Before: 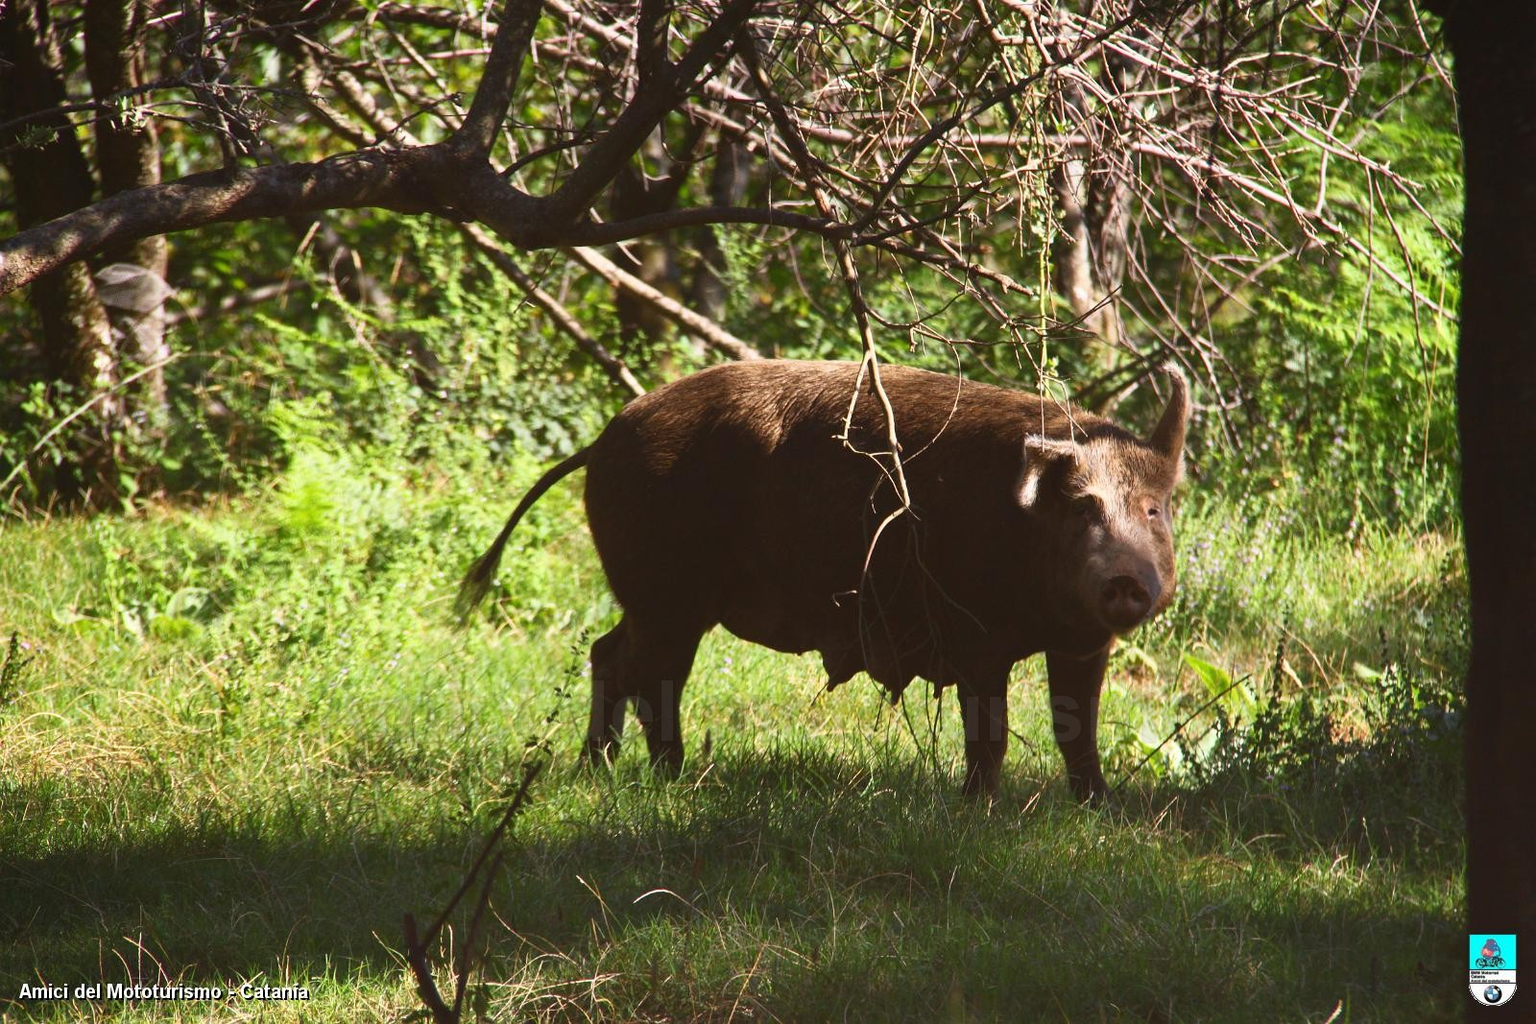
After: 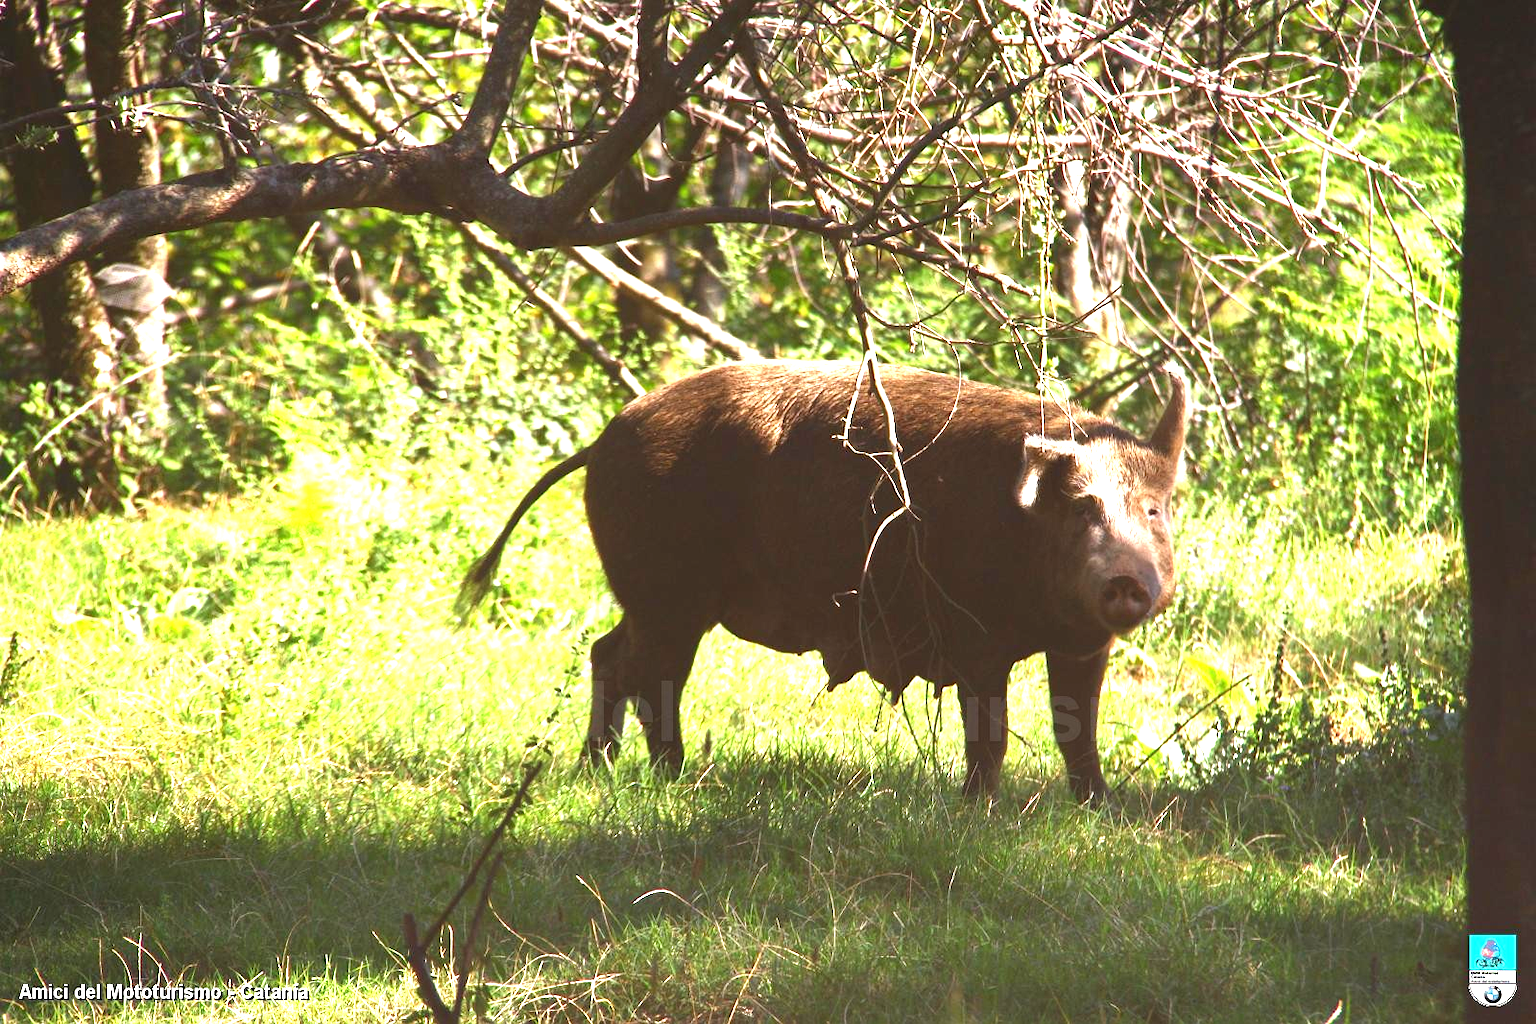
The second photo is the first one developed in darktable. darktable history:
exposure: black level correction 0, exposure 1.472 EV, compensate highlight preservation false
